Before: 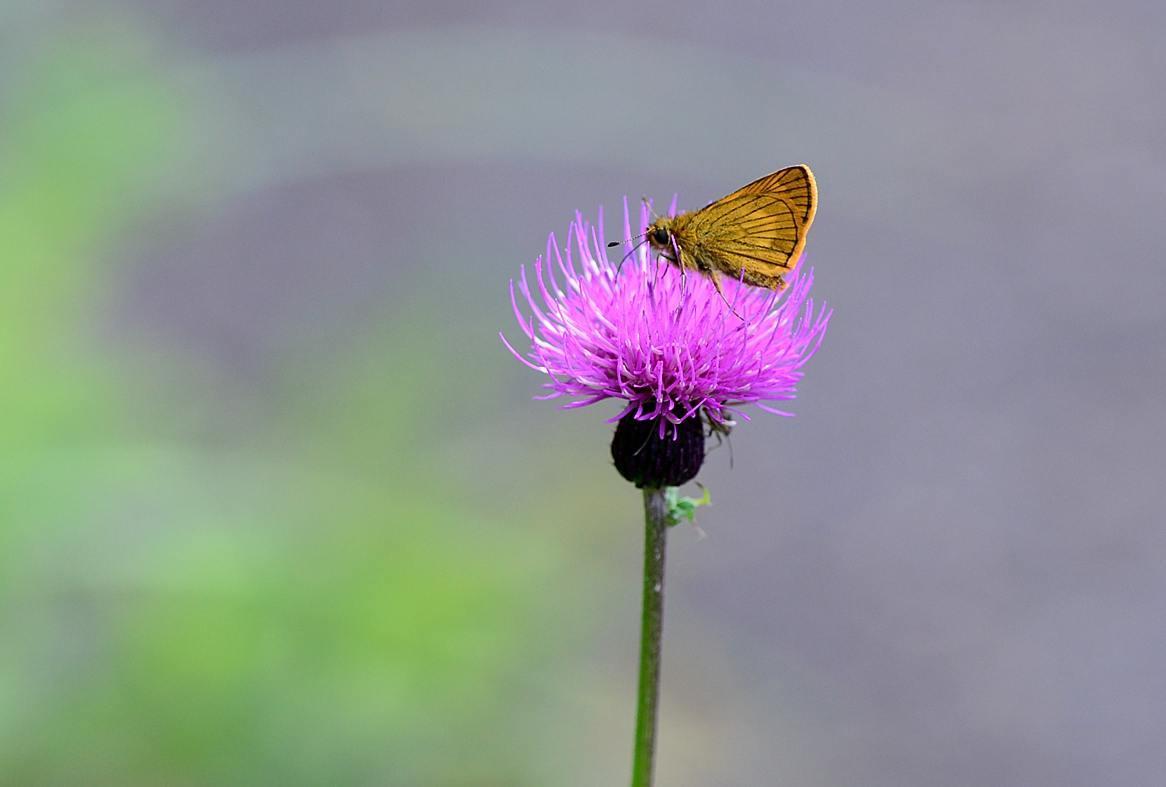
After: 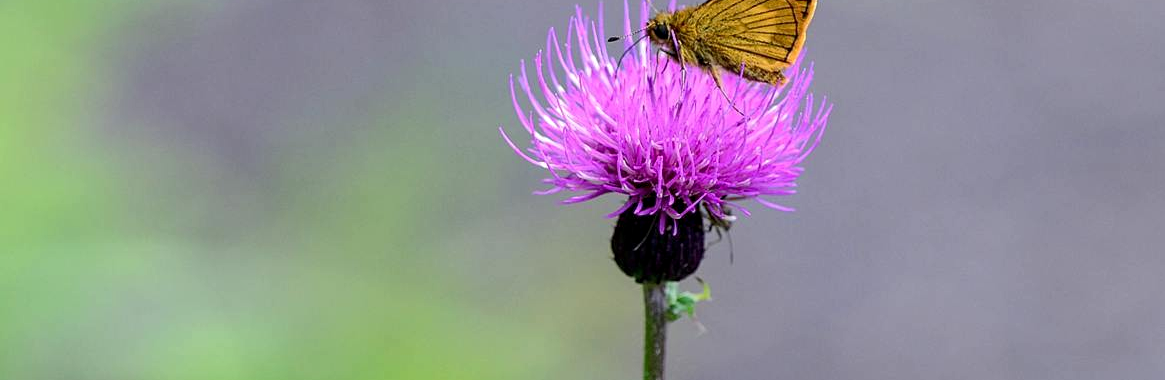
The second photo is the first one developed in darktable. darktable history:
crop and rotate: top 26.056%, bottom 25.543%
local contrast: on, module defaults
